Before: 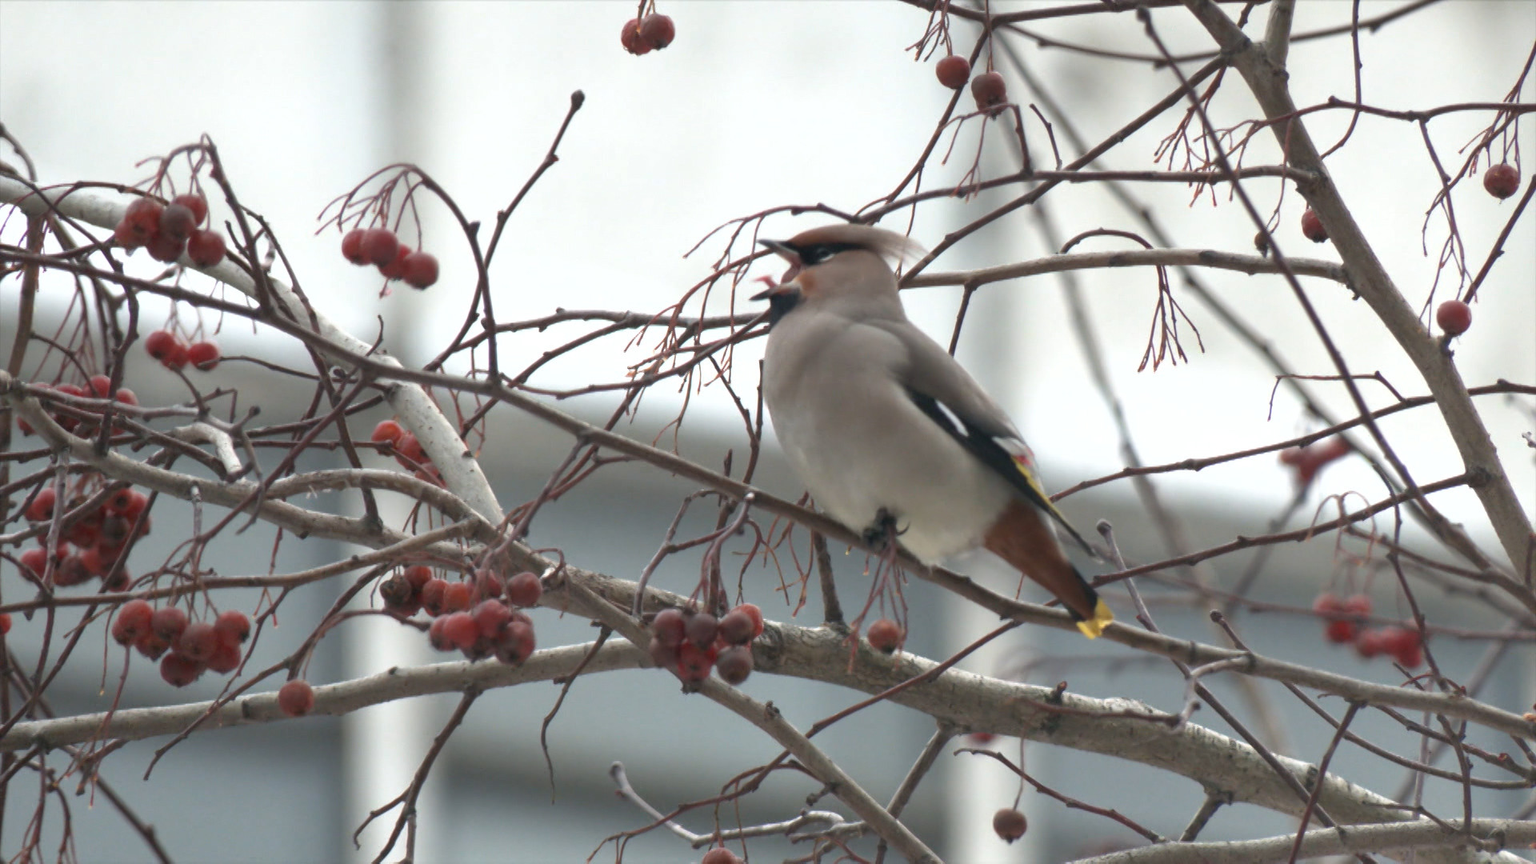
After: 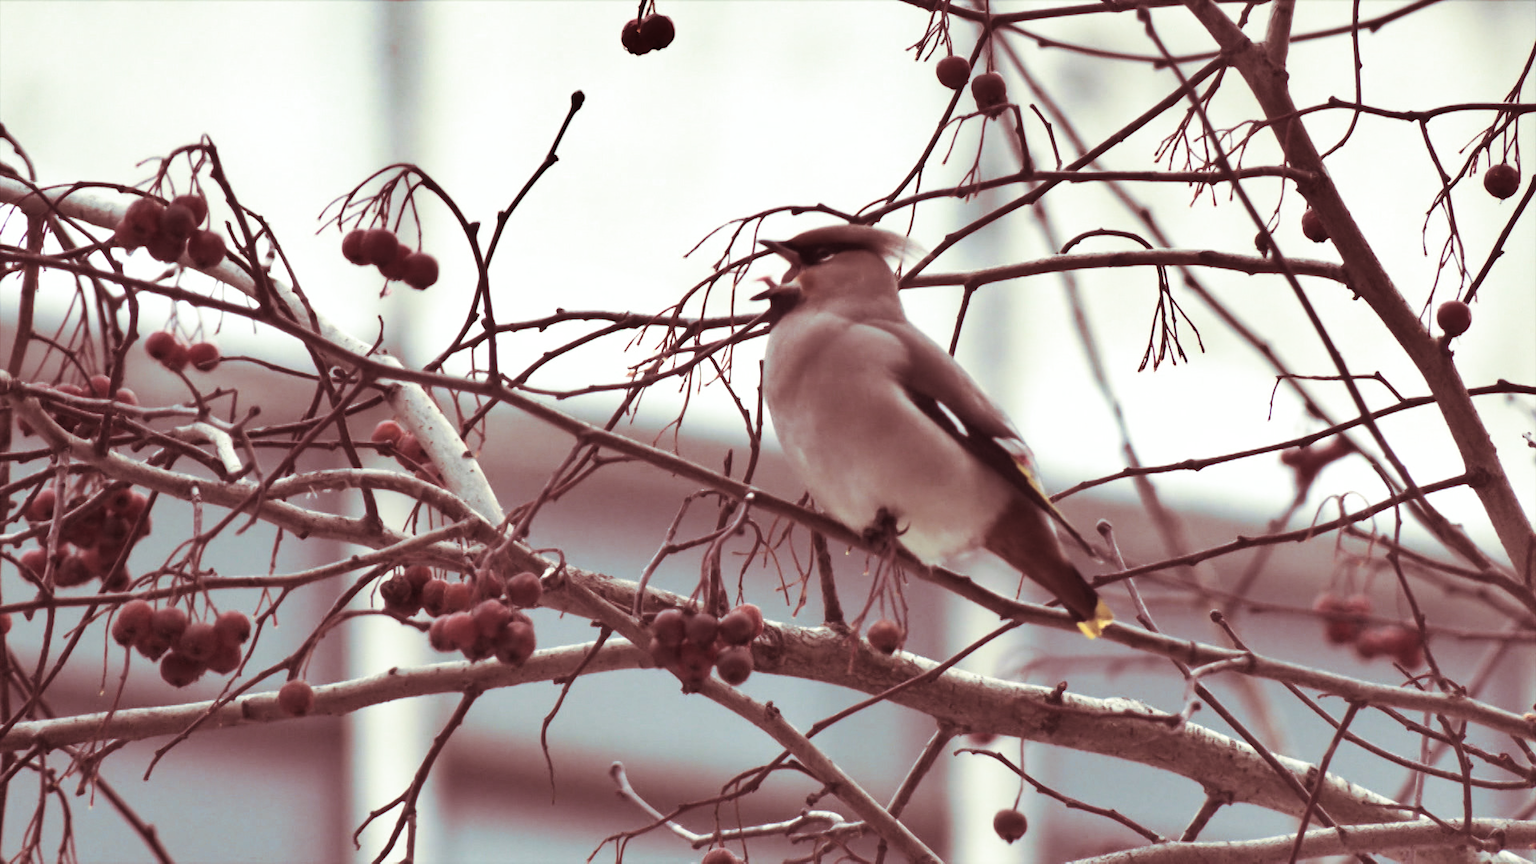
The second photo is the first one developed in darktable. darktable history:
white balance: emerald 1
split-toning: compress 20%
contrast brightness saturation: contrast 0.24, brightness 0.09
shadows and highlights: soften with gaussian
